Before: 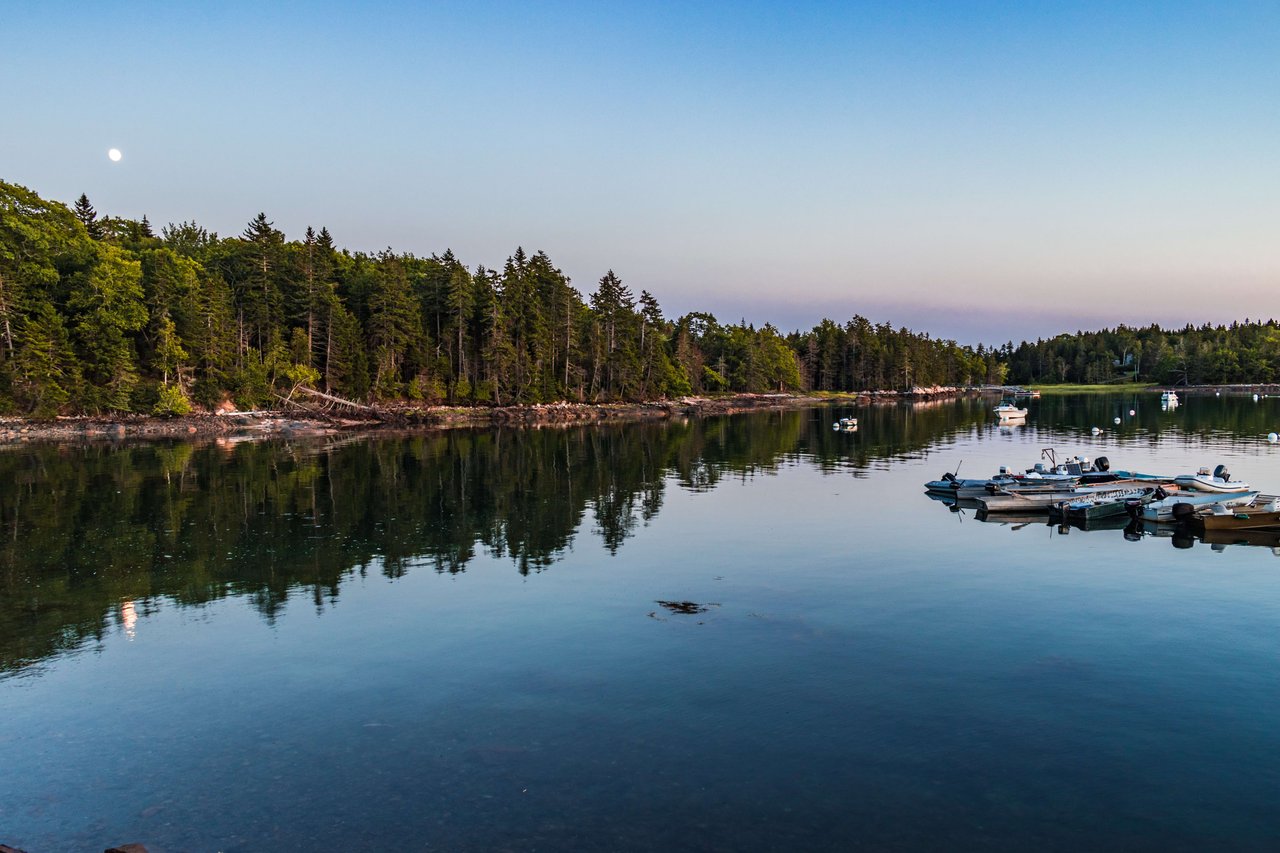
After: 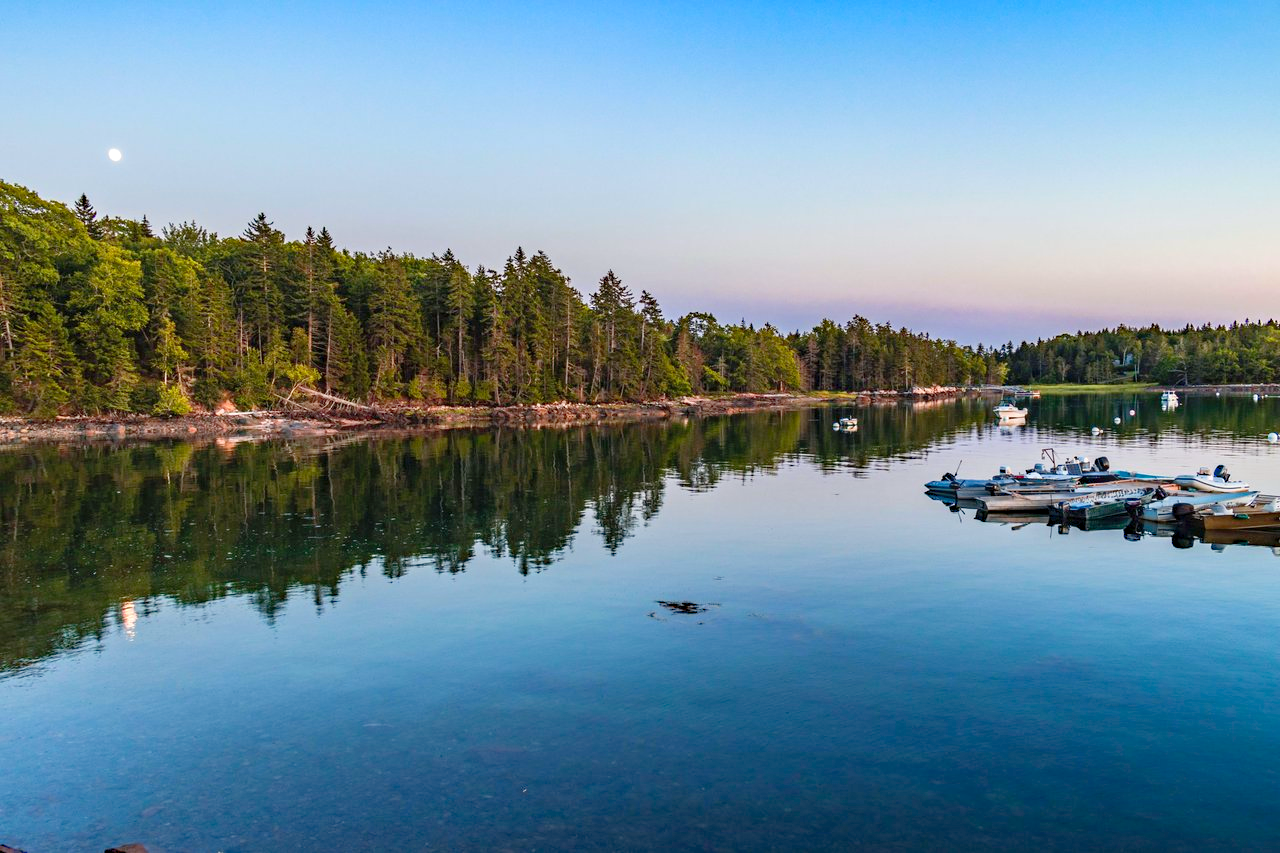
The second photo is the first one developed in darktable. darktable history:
levels: levels [0, 0.43, 0.984]
haze removal: compatibility mode true, adaptive false
